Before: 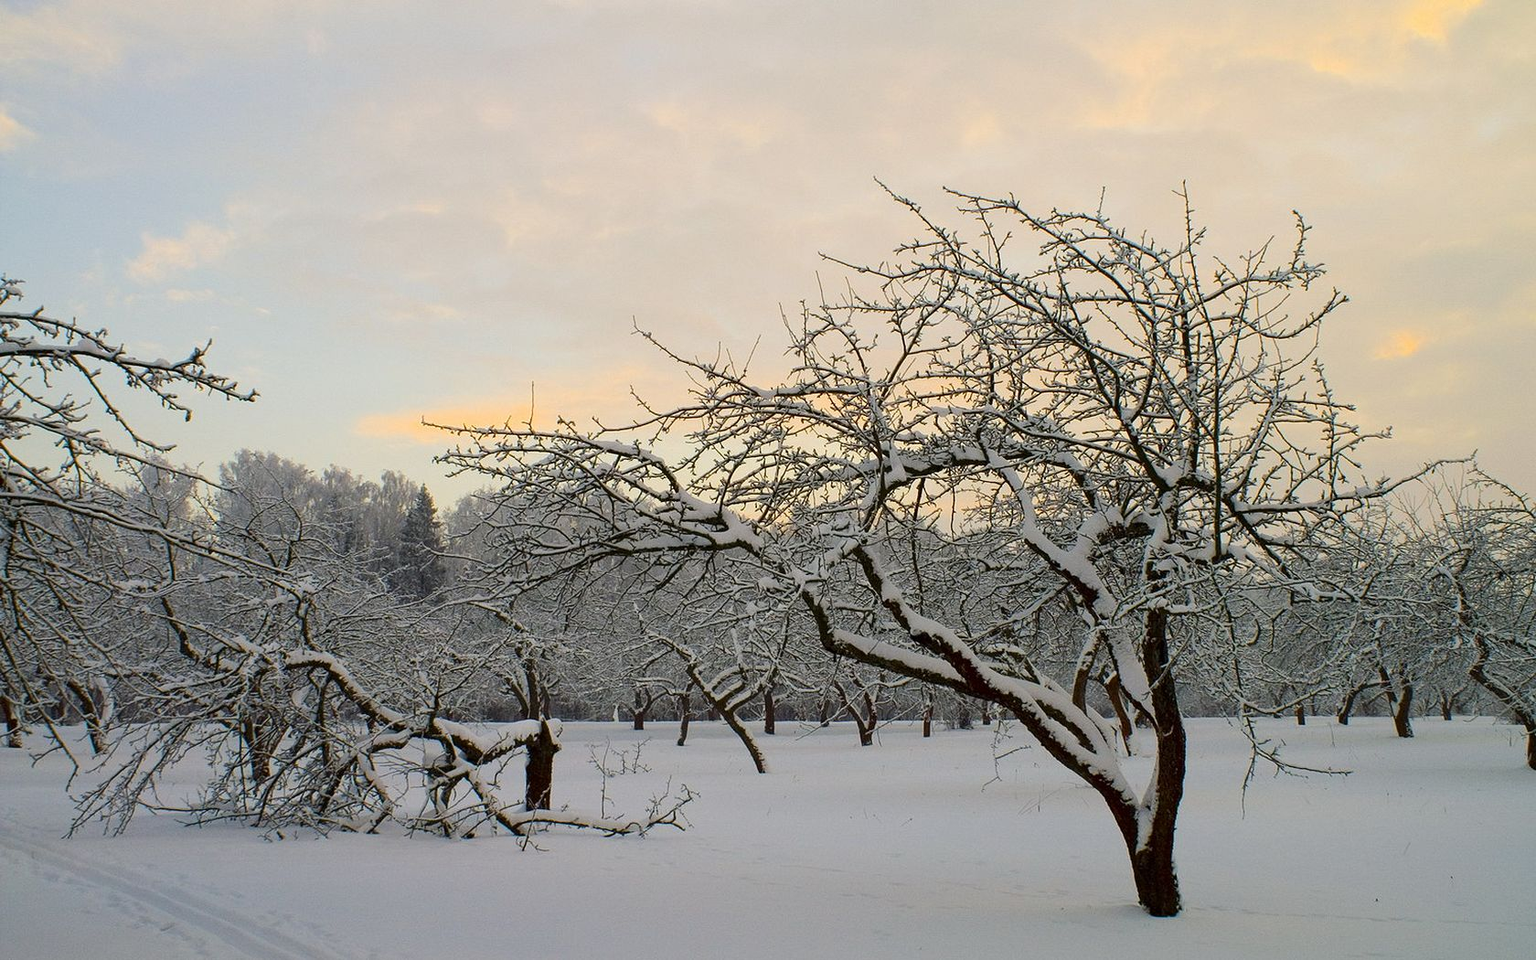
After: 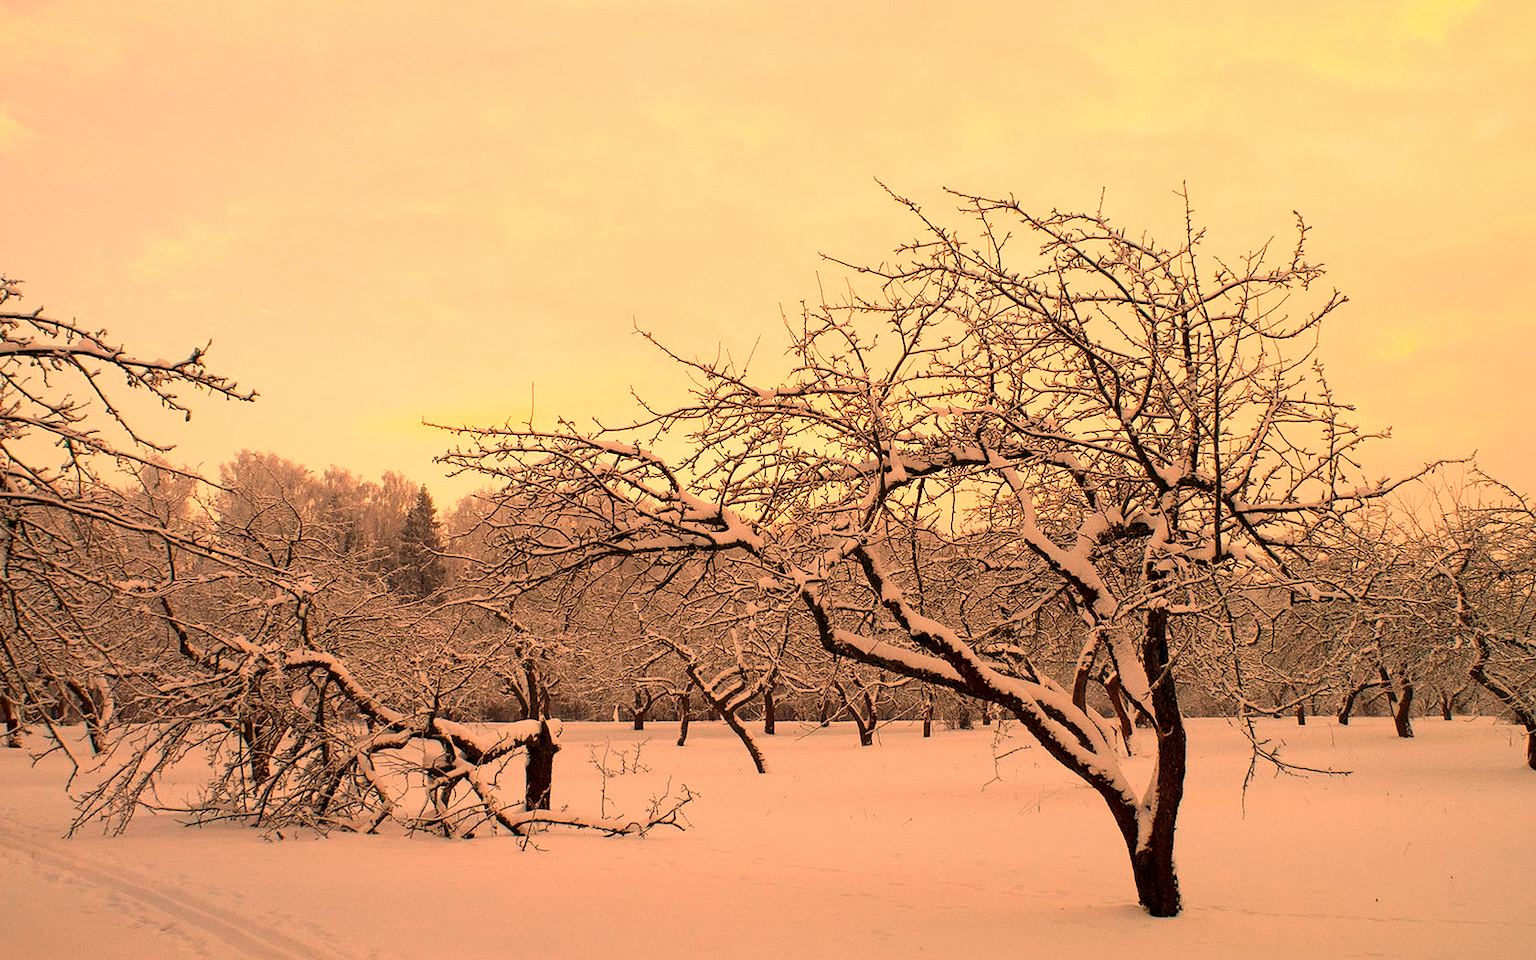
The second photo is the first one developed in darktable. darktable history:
white balance: red 1.467, blue 0.684
color contrast: green-magenta contrast 0.84, blue-yellow contrast 0.86
